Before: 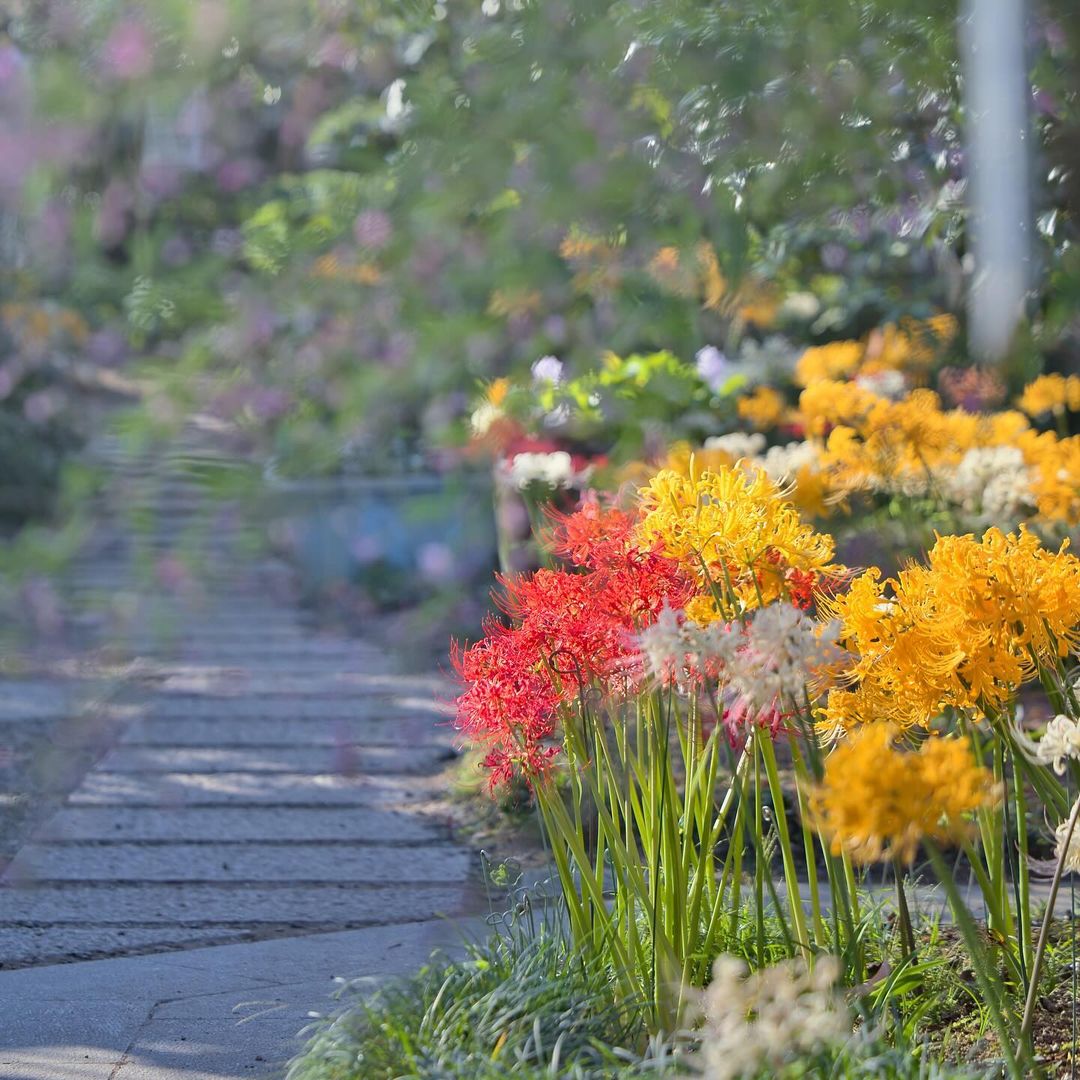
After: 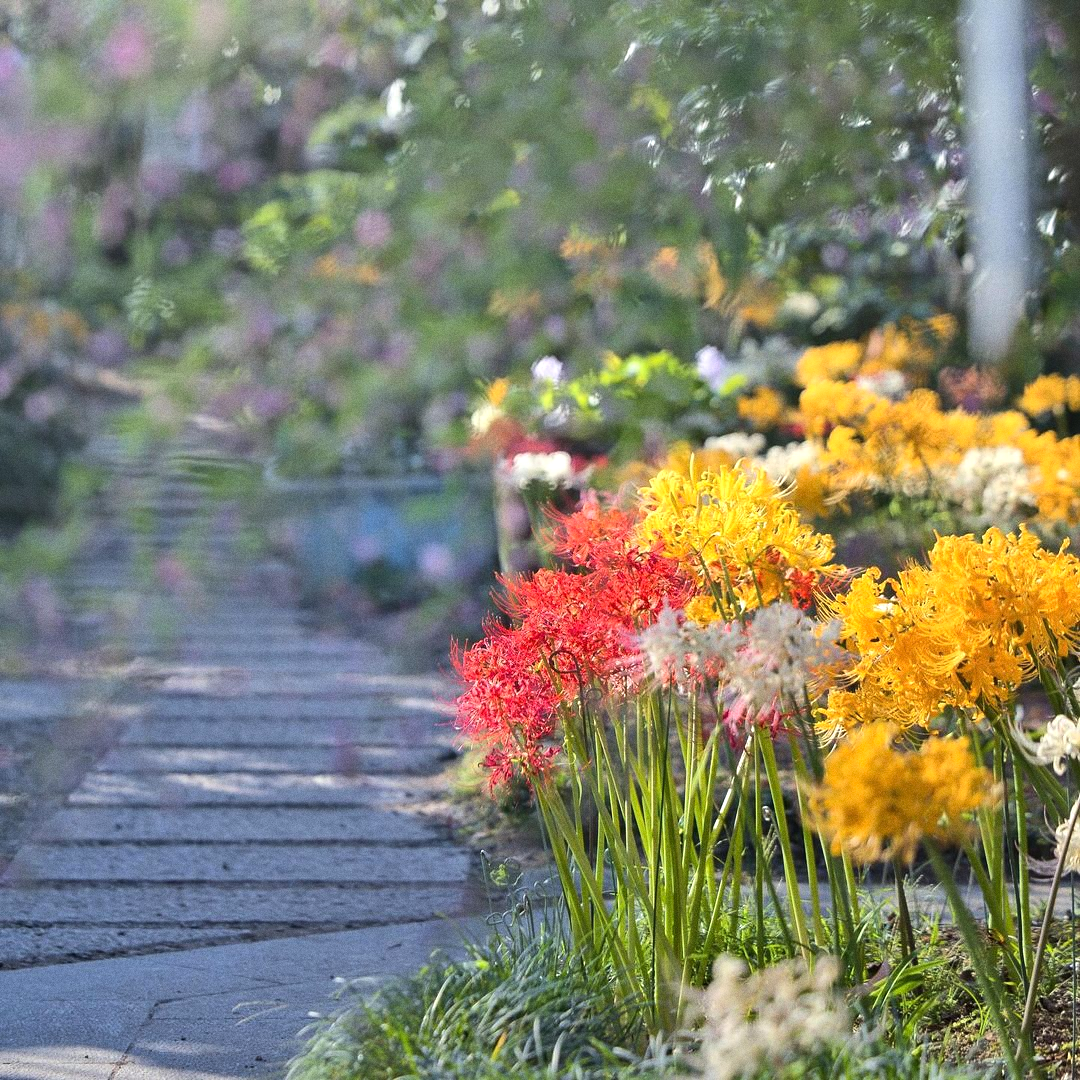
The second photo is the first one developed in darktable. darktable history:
tone equalizer: -8 EV -0.417 EV, -7 EV -0.389 EV, -6 EV -0.333 EV, -5 EV -0.222 EV, -3 EV 0.222 EV, -2 EV 0.333 EV, -1 EV 0.389 EV, +0 EV 0.417 EV, edges refinement/feathering 500, mask exposure compensation -1.57 EV, preserve details no
grain: coarseness 0.47 ISO
